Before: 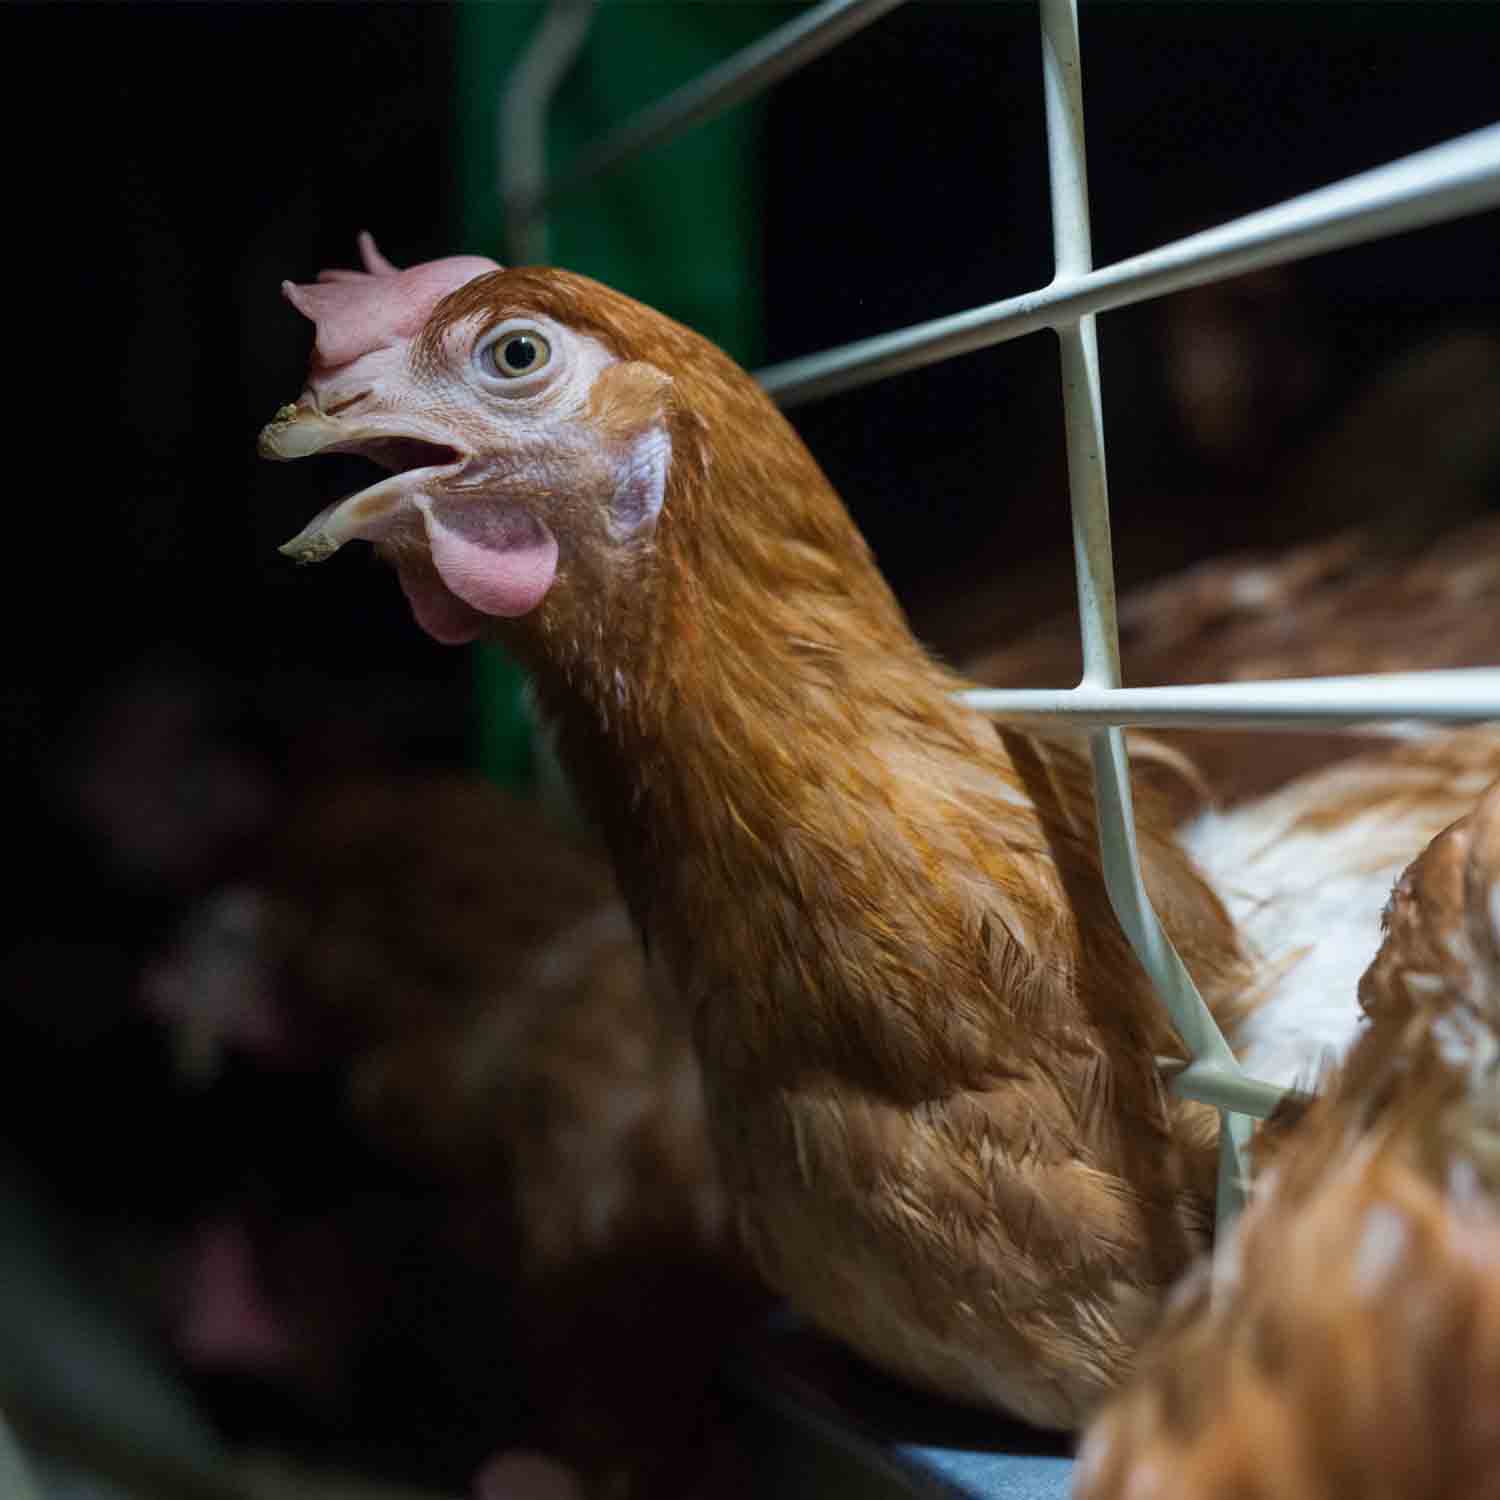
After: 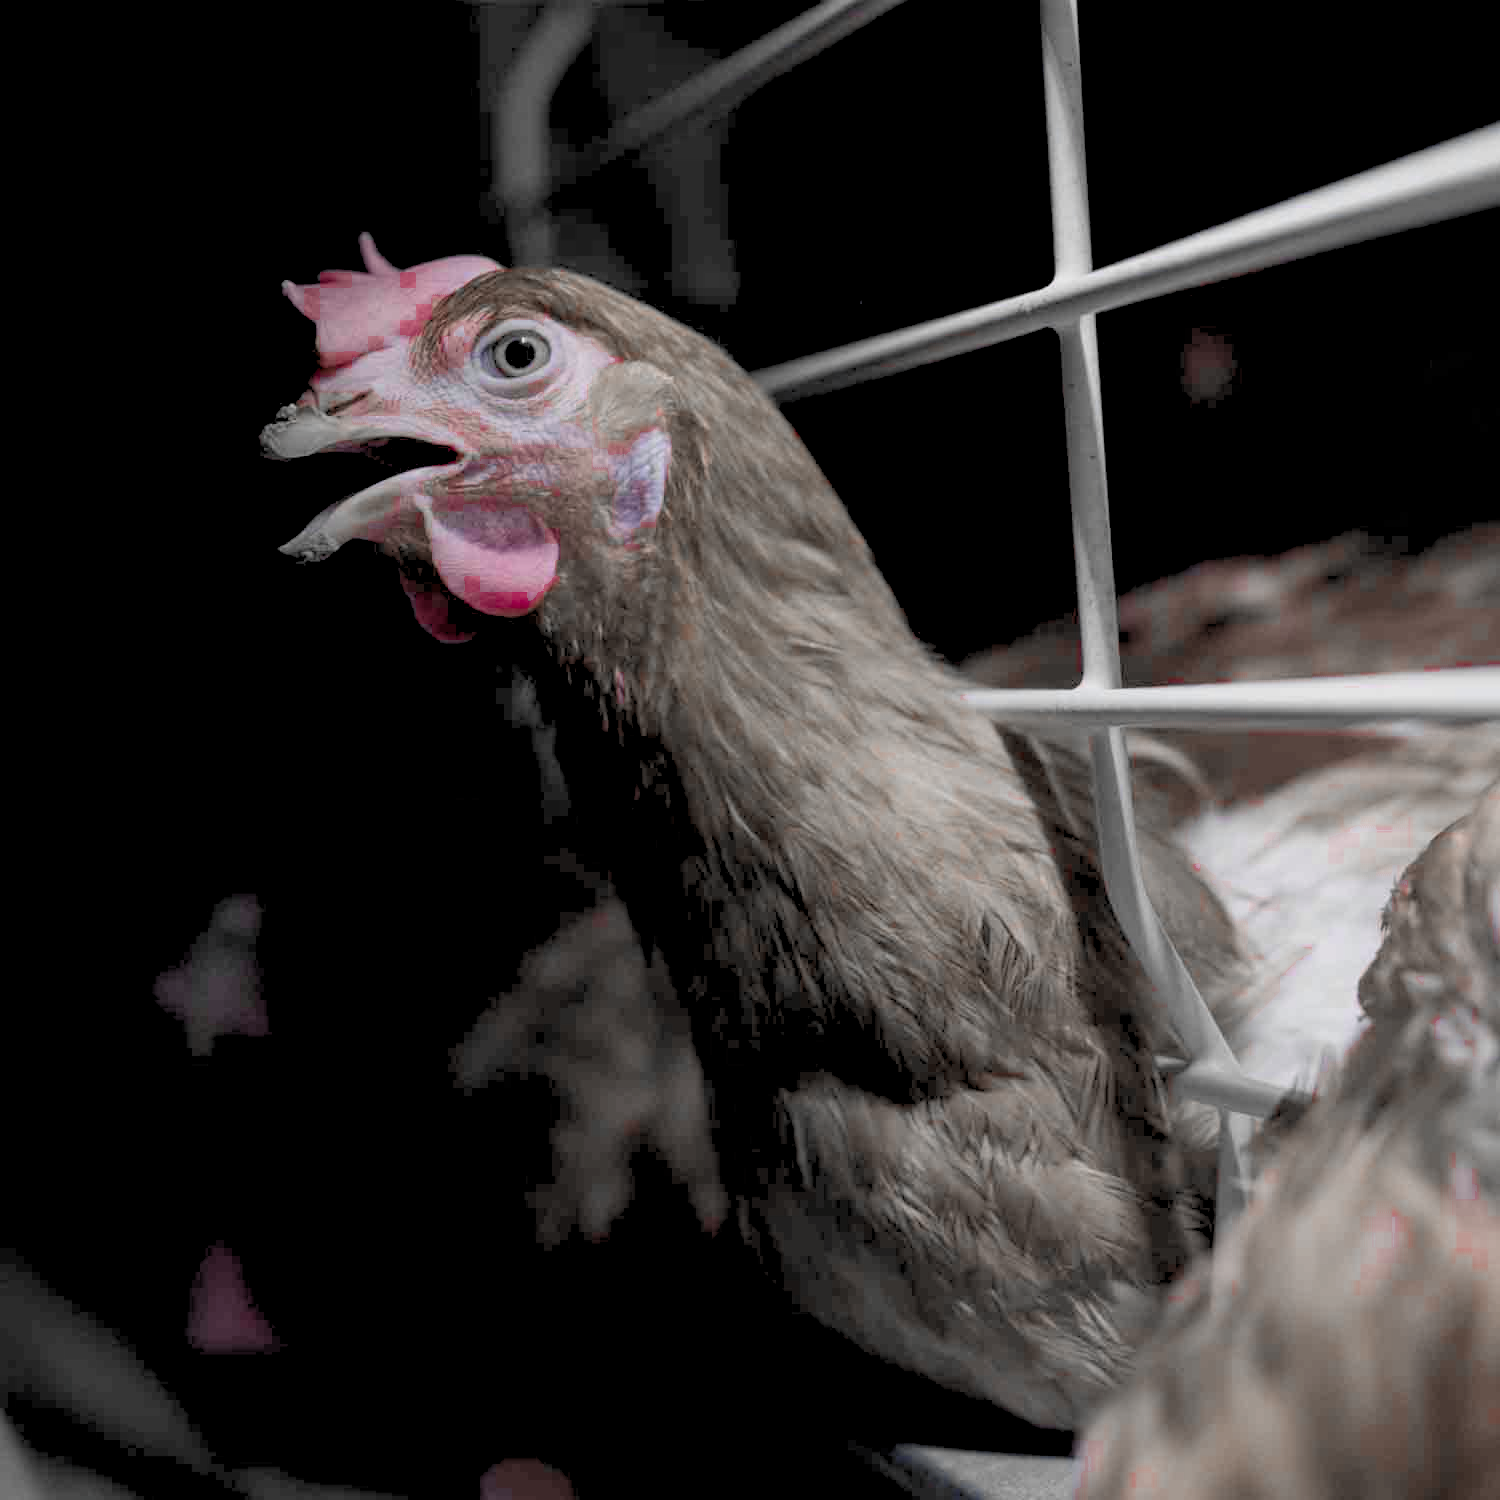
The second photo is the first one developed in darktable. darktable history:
color zones: curves: ch0 [(0, 0.278) (0.143, 0.5) (0.286, 0.5) (0.429, 0.5) (0.571, 0.5) (0.714, 0.5) (0.857, 0.5) (1, 0.5)]; ch1 [(0, 1) (0.143, 0.165) (0.286, 0) (0.429, 0) (0.571, 0) (0.714, 0) (0.857, 0.5) (1, 0.5)]; ch2 [(0, 0.508) (0.143, 0.5) (0.286, 0.5) (0.429, 0.5) (0.571, 0.5) (0.714, 0.5) (0.857, 0.5) (1, 0.5)]
color balance rgb: shadows lift › chroma 1.41%, shadows lift › hue 260°, power › chroma 0.5%, power › hue 260°, highlights gain › chroma 1%, highlights gain › hue 27°, saturation formula JzAzBz (2021)
rgb levels: preserve colors sum RGB, levels [[0.038, 0.433, 0.934], [0, 0.5, 1], [0, 0.5, 1]]
